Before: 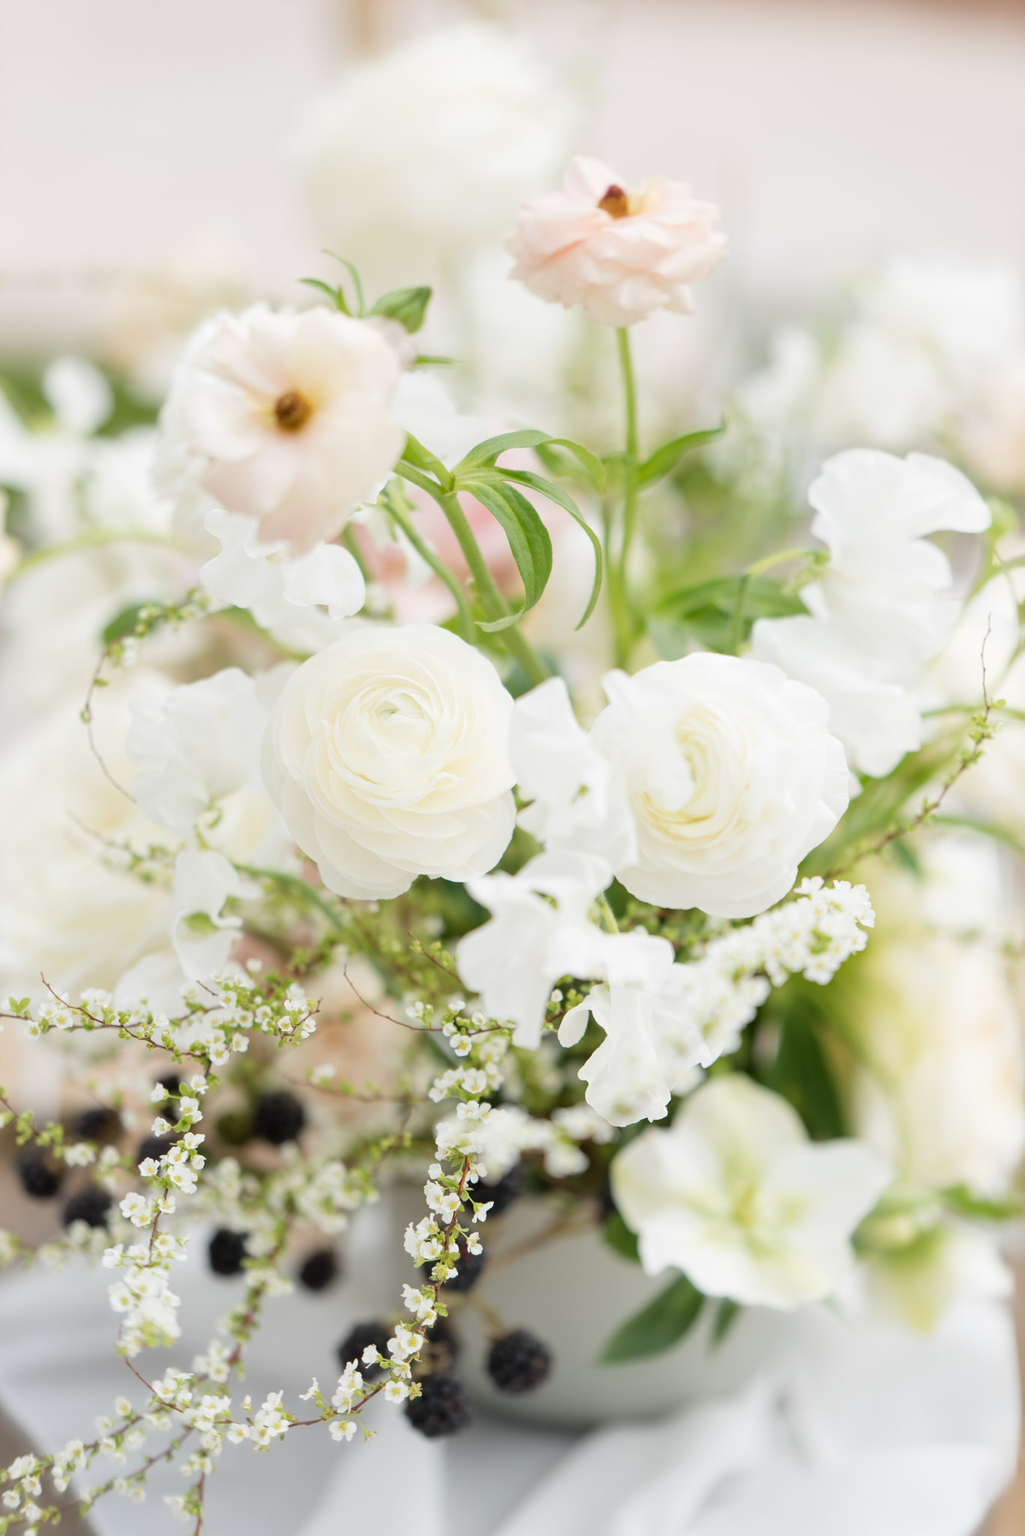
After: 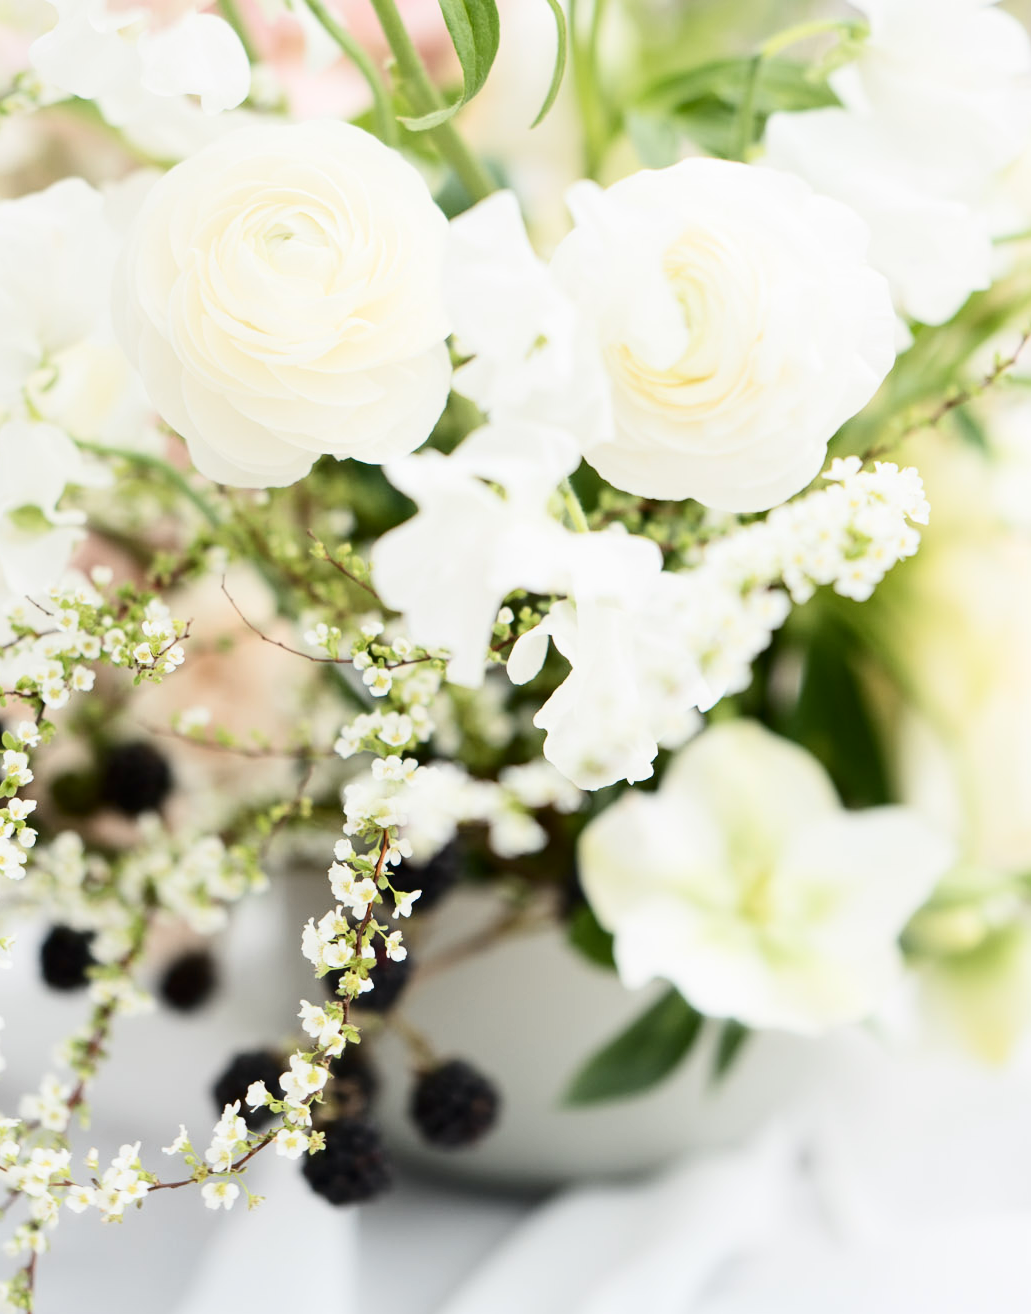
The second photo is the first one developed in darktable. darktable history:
crop and rotate: left 17.356%, top 34.802%, right 7.168%, bottom 0.999%
contrast brightness saturation: contrast 0.292
